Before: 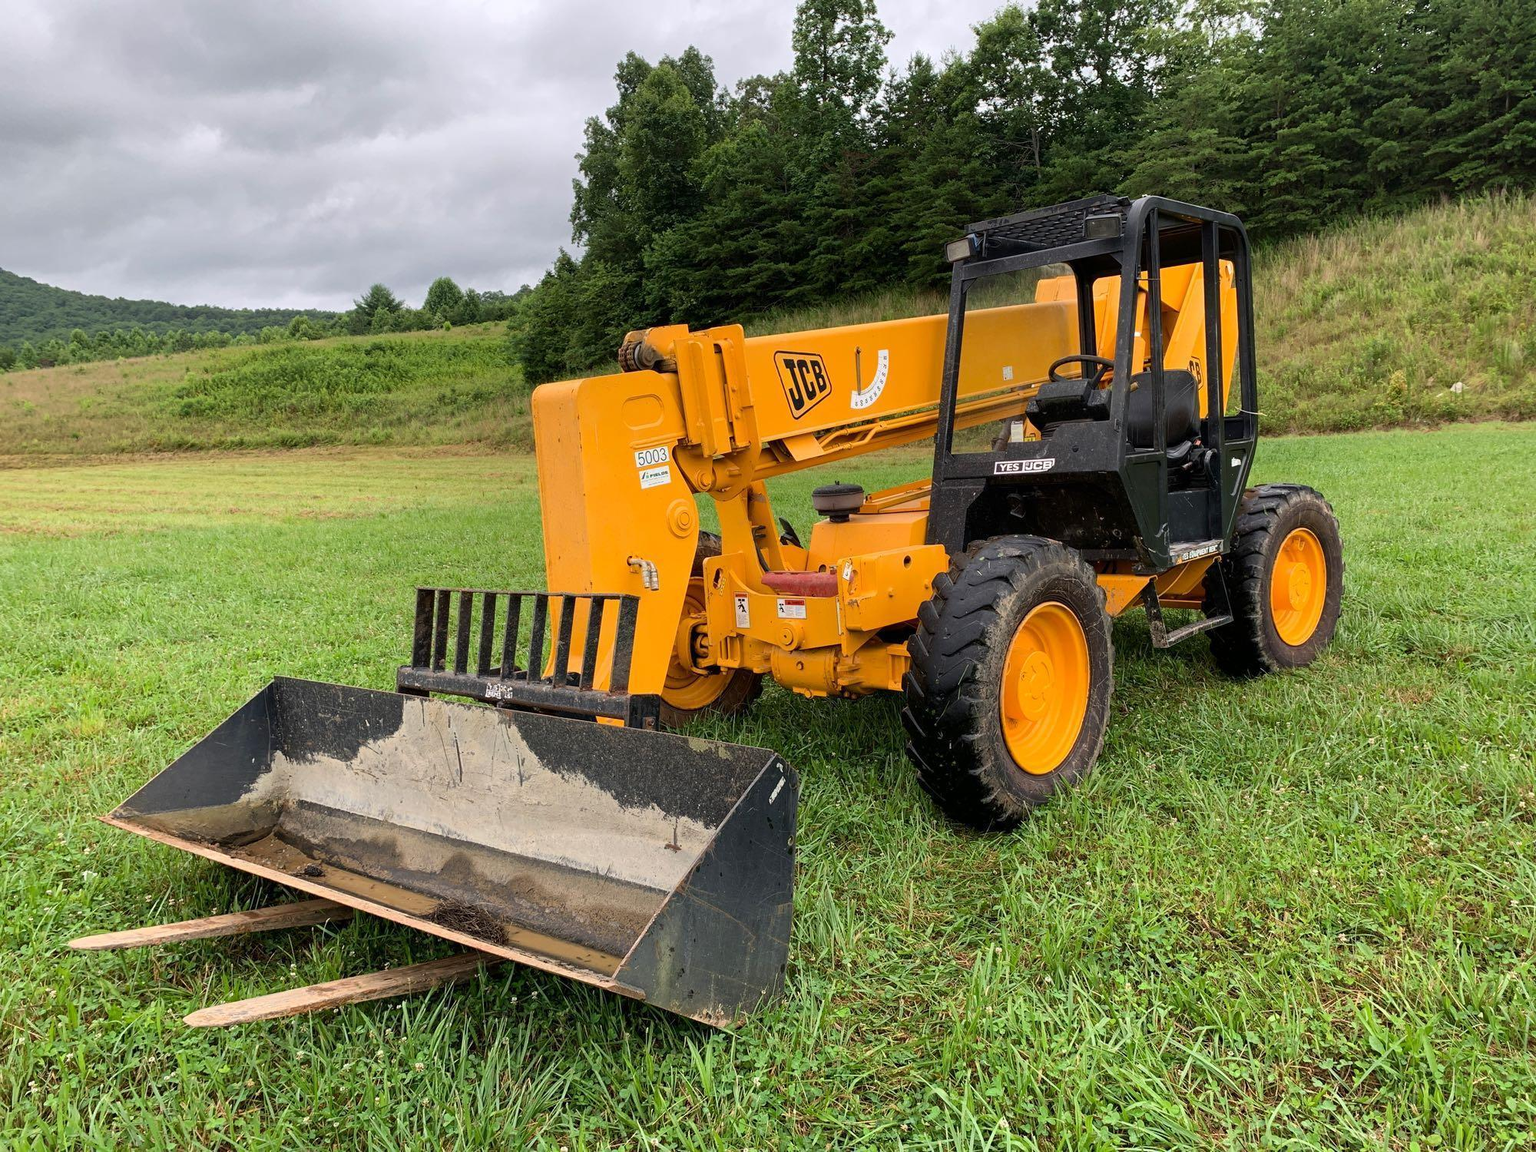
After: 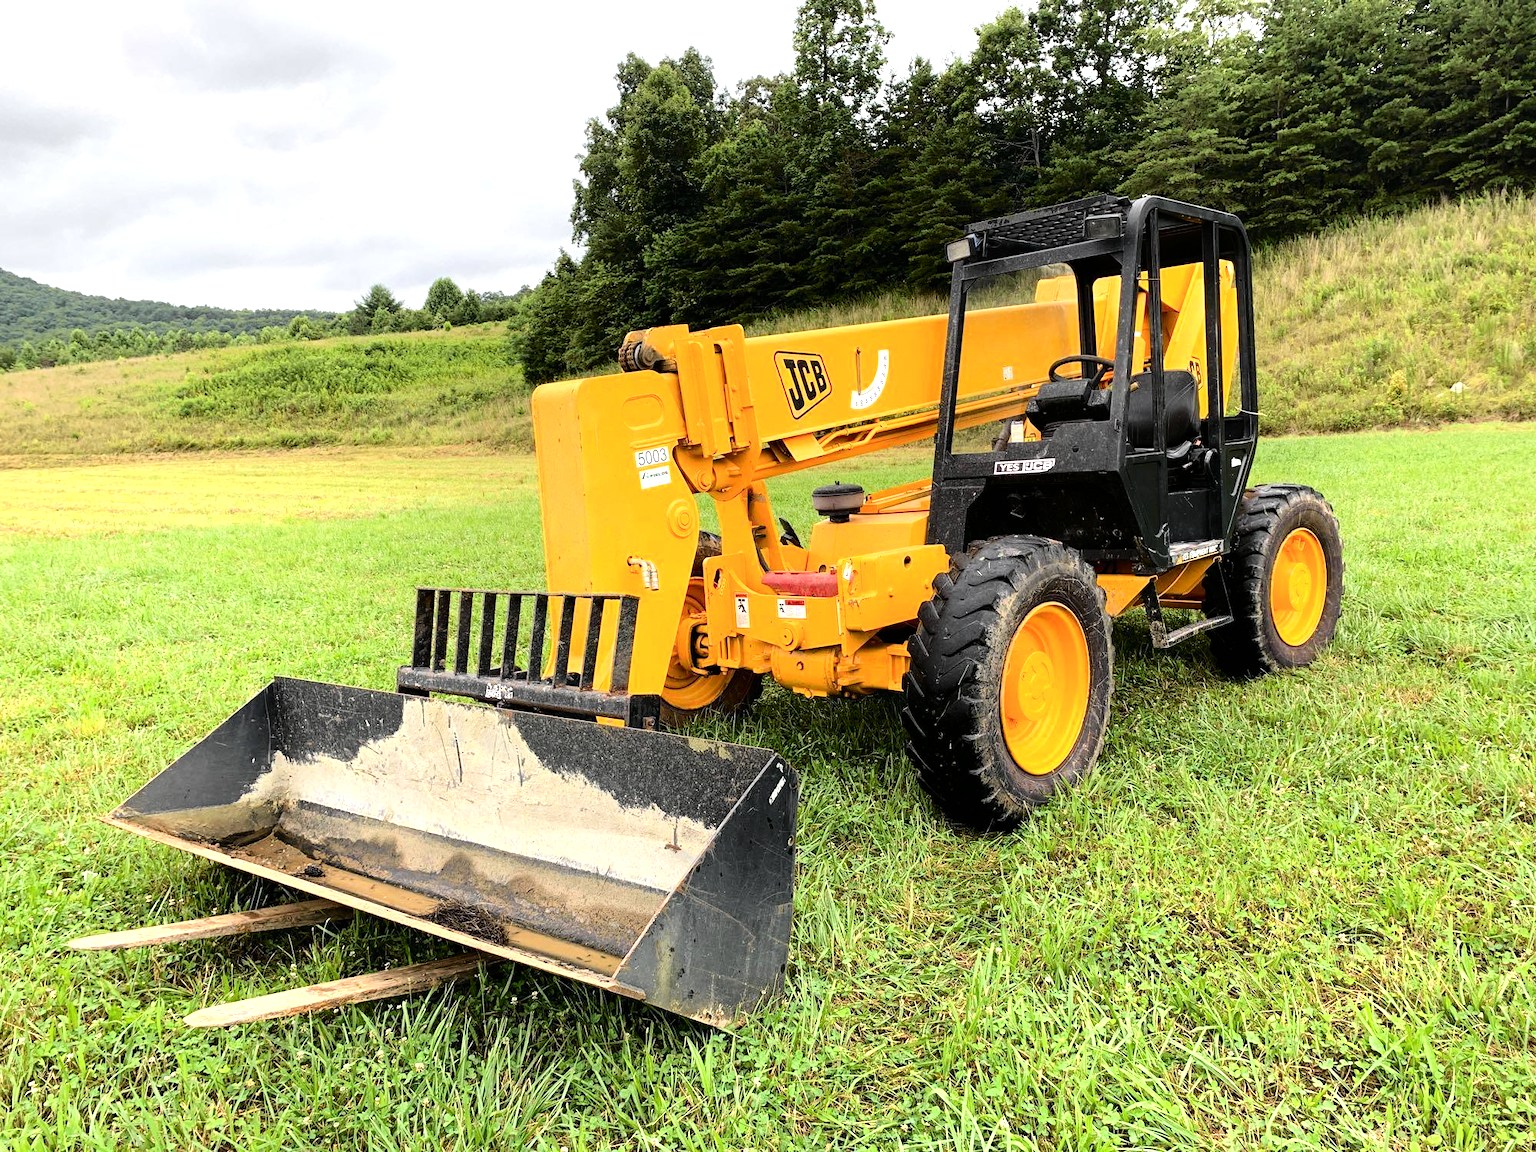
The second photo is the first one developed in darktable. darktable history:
exposure: exposure 0.133 EV, compensate highlight preservation false
tone curve: curves: ch0 [(0, 0) (0.037, 0.025) (0.131, 0.093) (0.275, 0.256) (0.476, 0.517) (0.607, 0.667) (0.691, 0.745) (0.789, 0.836) (0.911, 0.925) (0.997, 0.995)]; ch1 [(0, 0) (0.301, 0.3) (0.444, 0.45) (0.493, 0.495) (0.507, 0.503) (0.534, 0.533) (0.582, 0.58) (0.658, 0.693) (0.746, 0.77) (1, 1)]; ch2 [(0, 0) (0.246, 0.233) (0.36, 0.352) (0.415, 0.418) (0.476, 0.492) (0.502, 0.504) (0.525, 0.518) (0.539, 0.544) (0.586, 0.602) (0.634, 0.651) (0.706, 0.727) (0.853, 0.852) (1, 0.951)], color space Lab, independent channels, preserve colors none
tone equalizer: -8 EV -0.718 EV, -7 EV -0.709 EV, -6 EV -0.633 EV, -5 EV -0.417 EV, -3 EV 0.402 EV, -2 EV 0.6 EV, -1 EV 0.697 EV, +0 EV 0.77 EV
